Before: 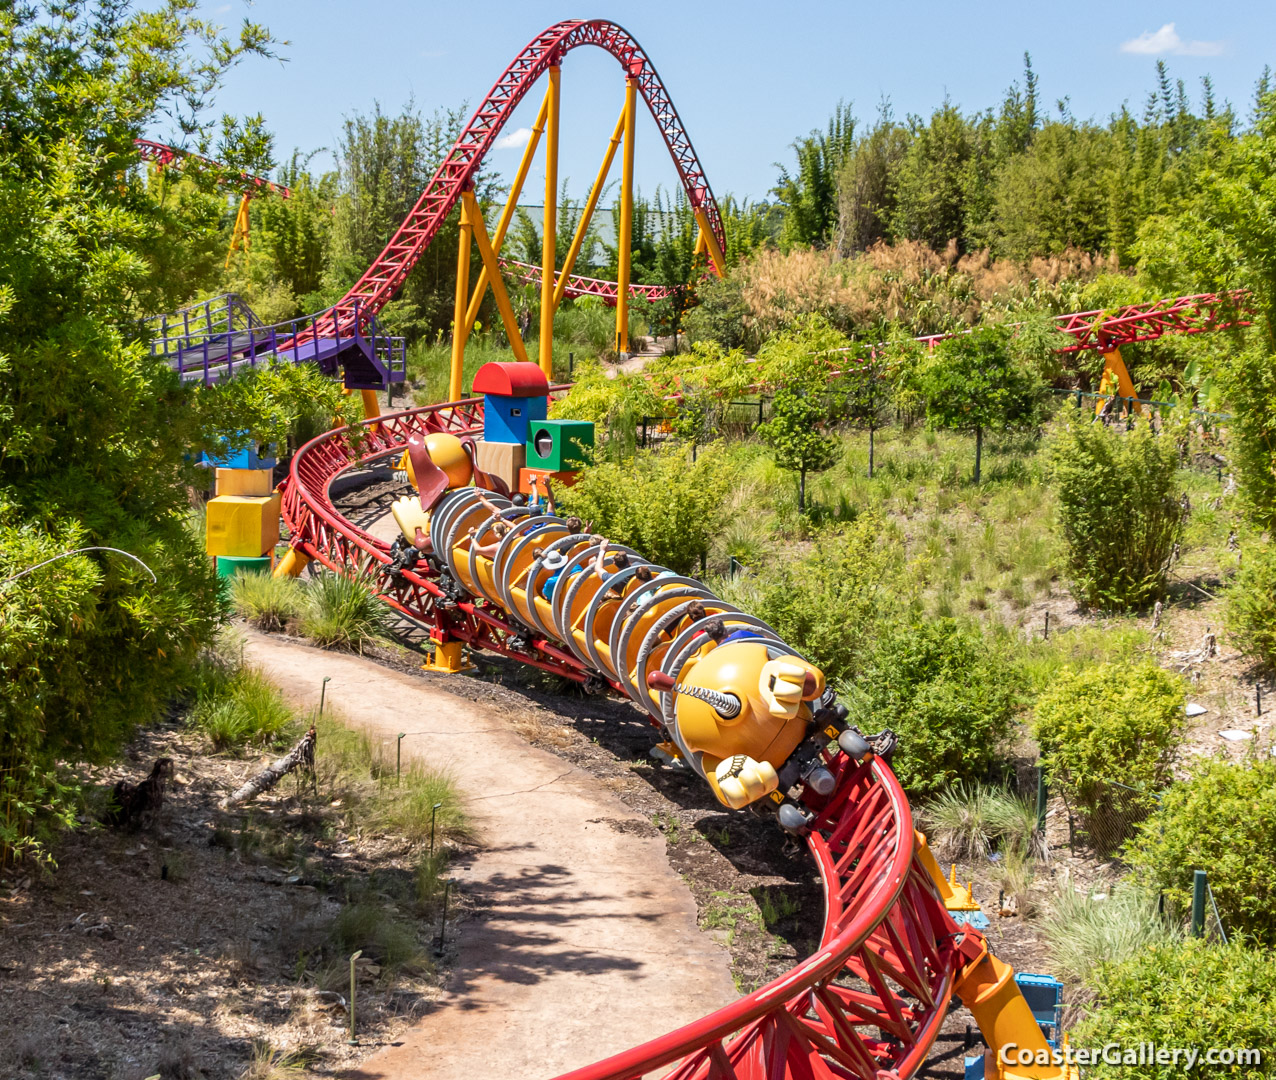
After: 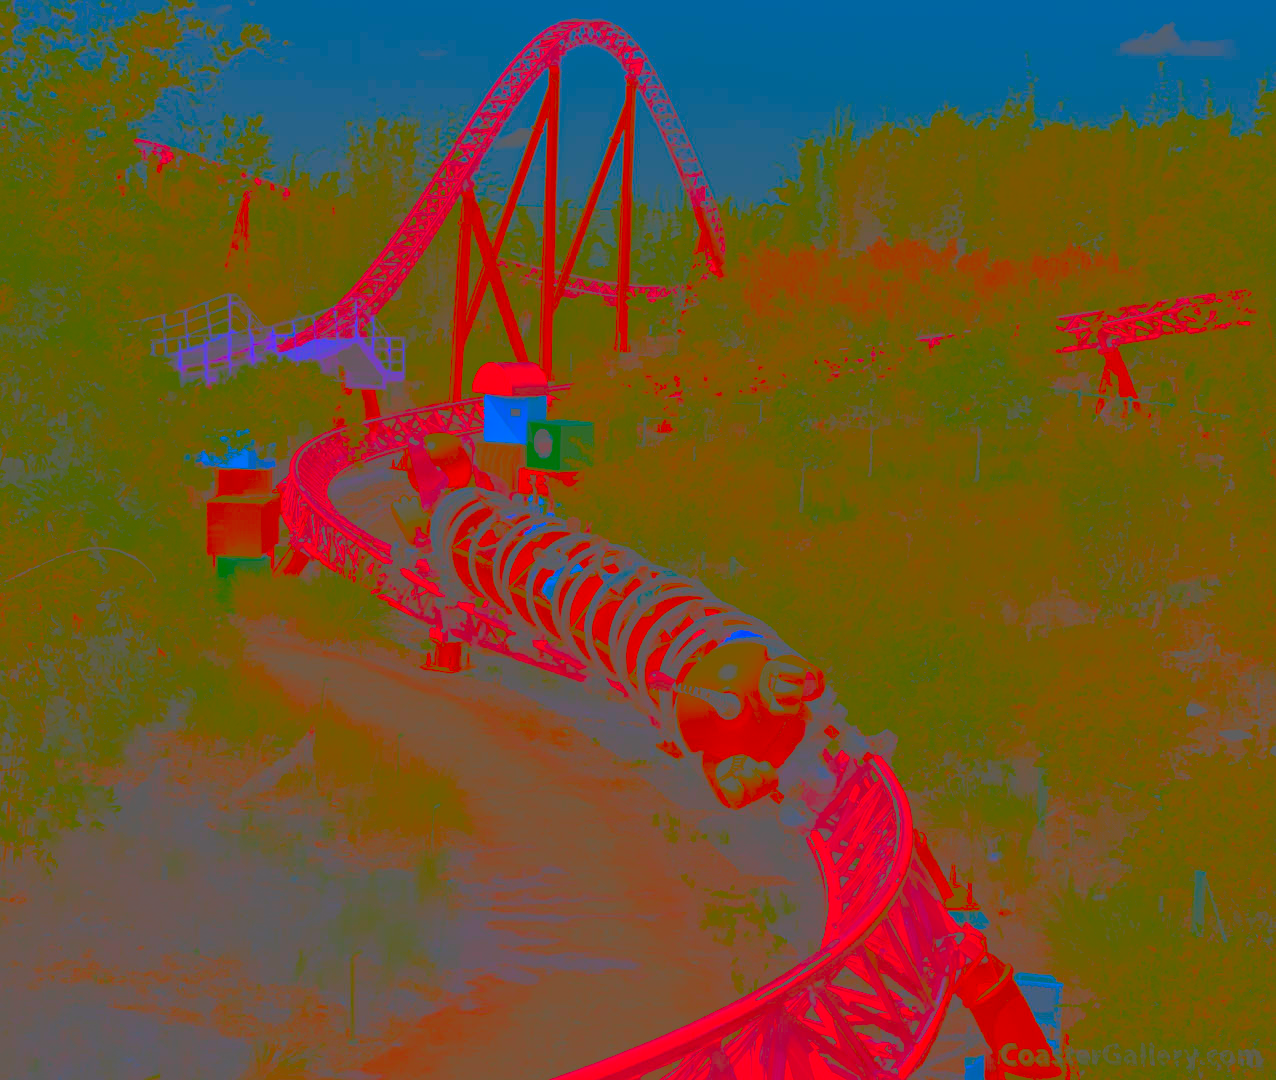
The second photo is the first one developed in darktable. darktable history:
local contrast: detail 130%
color zones: curves: ch1 [(0.309, 0.524) (0.41, 0.329) (0.508, 0.509)]; ch2 [(0.25, 0.457) (0.75, 0.5)]
contrast brightness saturation: contrast -0.99, brightness -0.17, saturation 0.75
